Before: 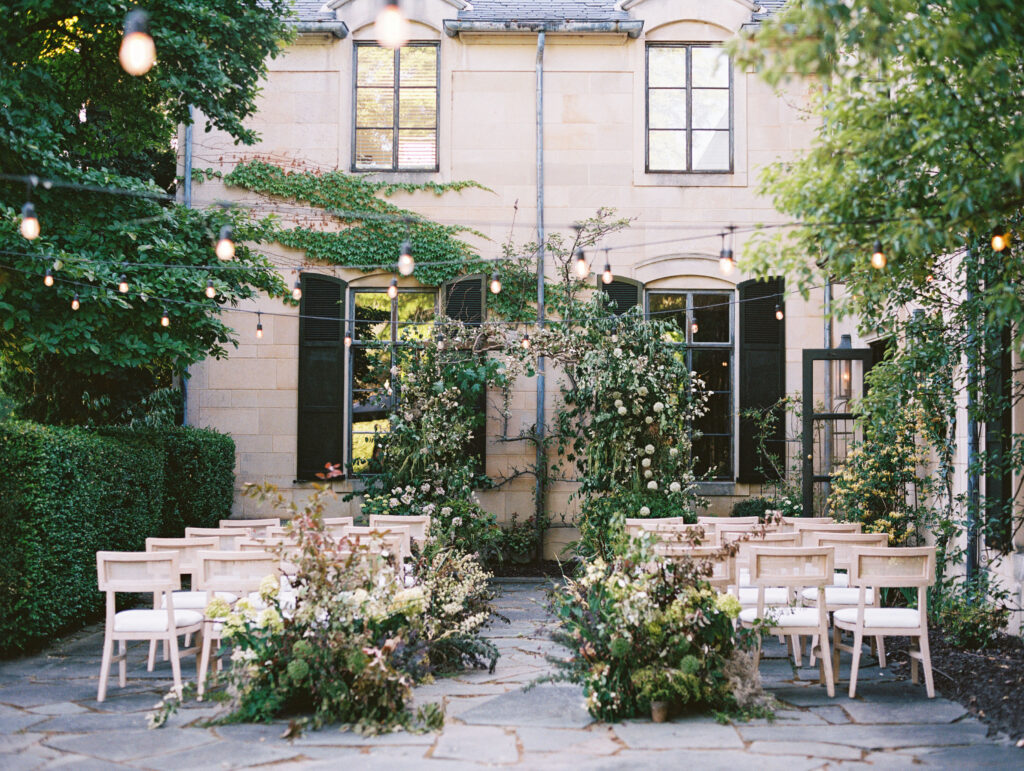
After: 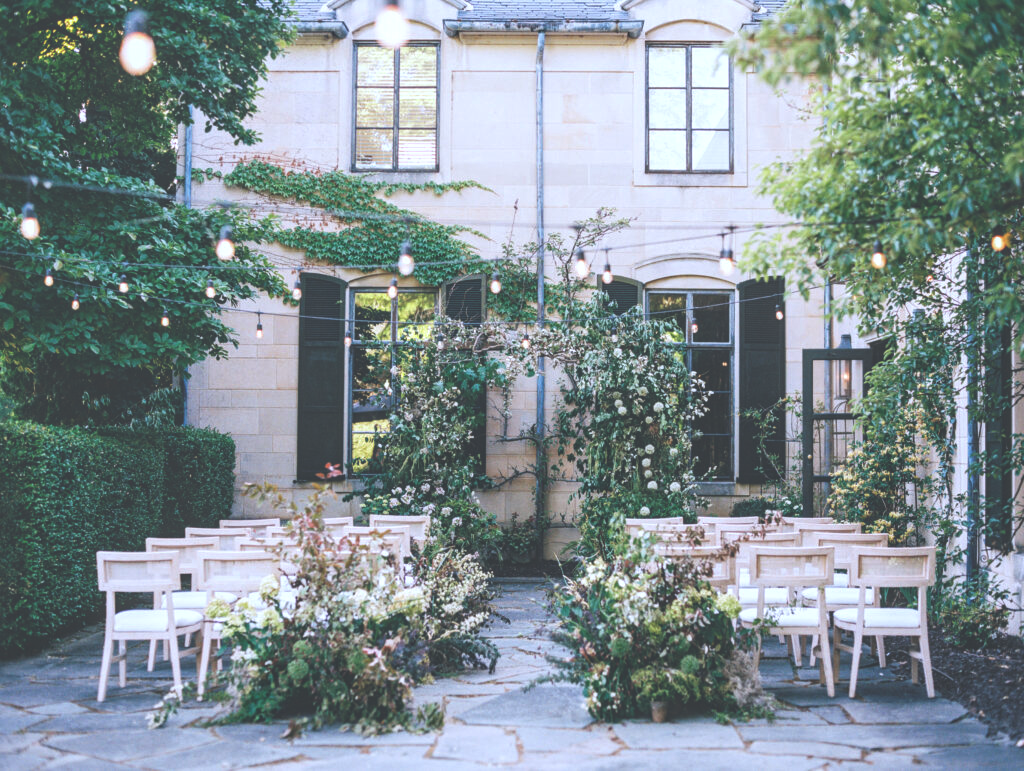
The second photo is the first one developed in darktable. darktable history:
local contrast: on, module defaults
color correction: highlights b* 0.058, saturation 1.09
exposure: black level correction -0.043, exposure 0.06 EV, compensate exposure bias true, compensate highlight preservation false
color calibration: x 0.371, y 0.377, temperature 4295.09 K
